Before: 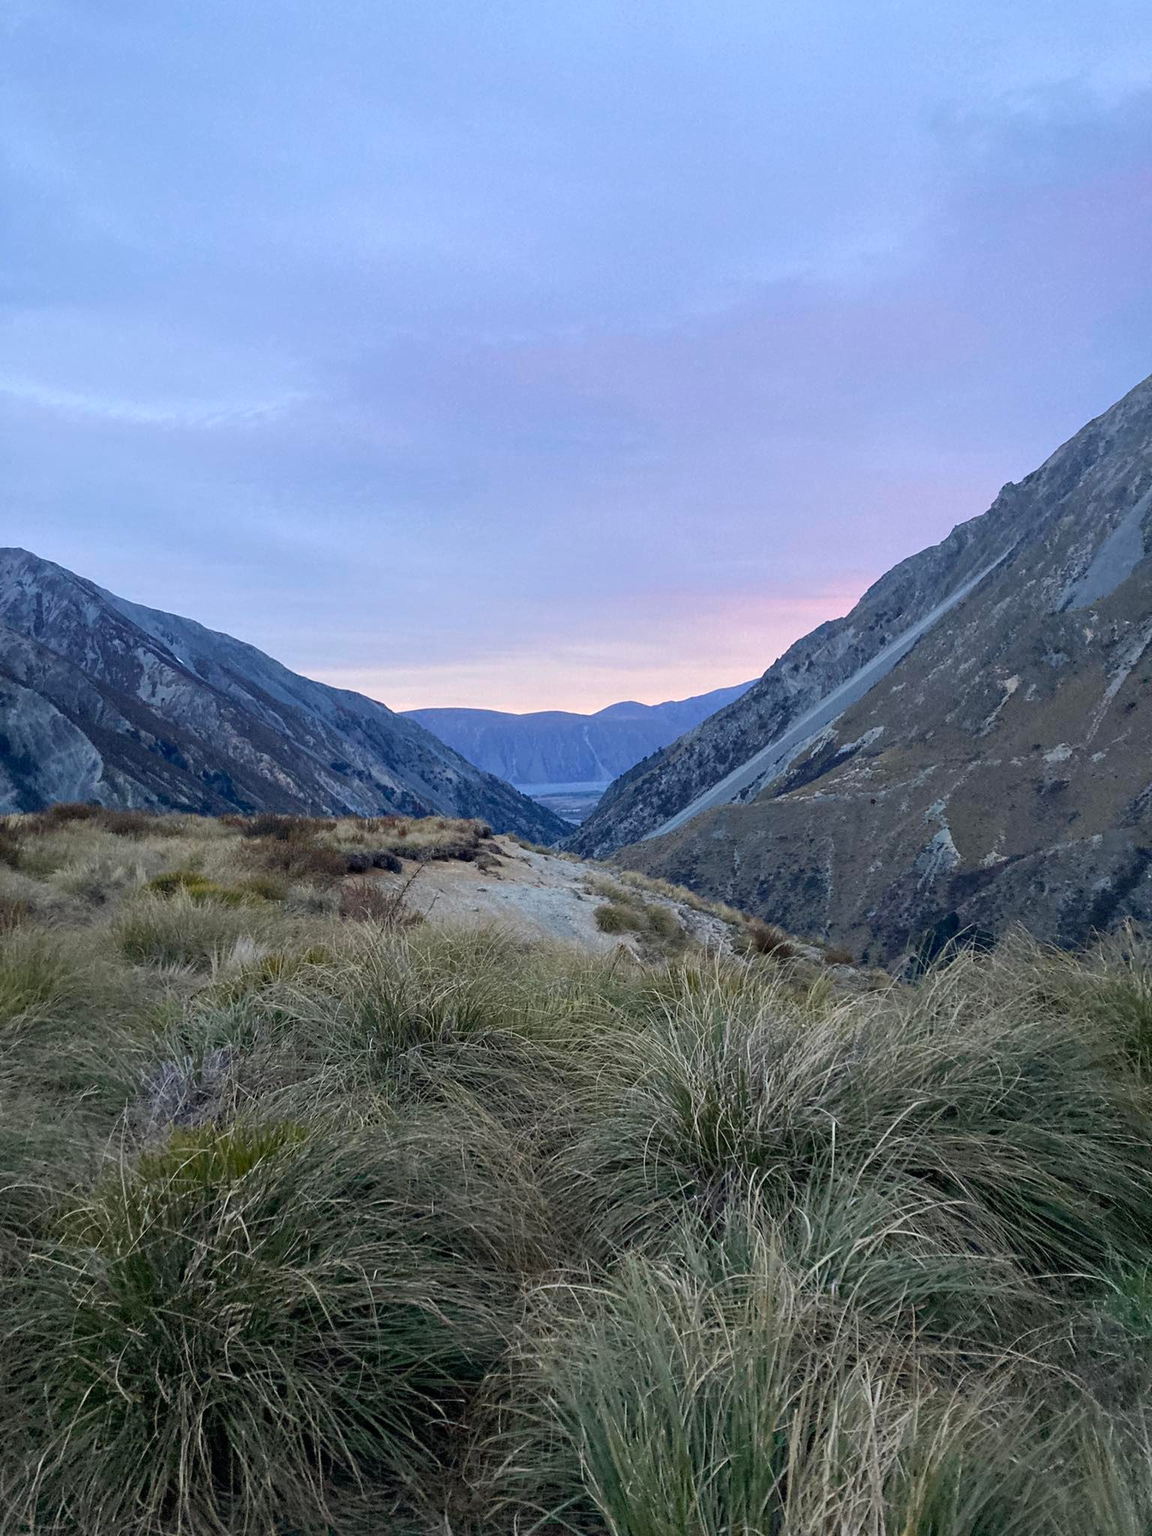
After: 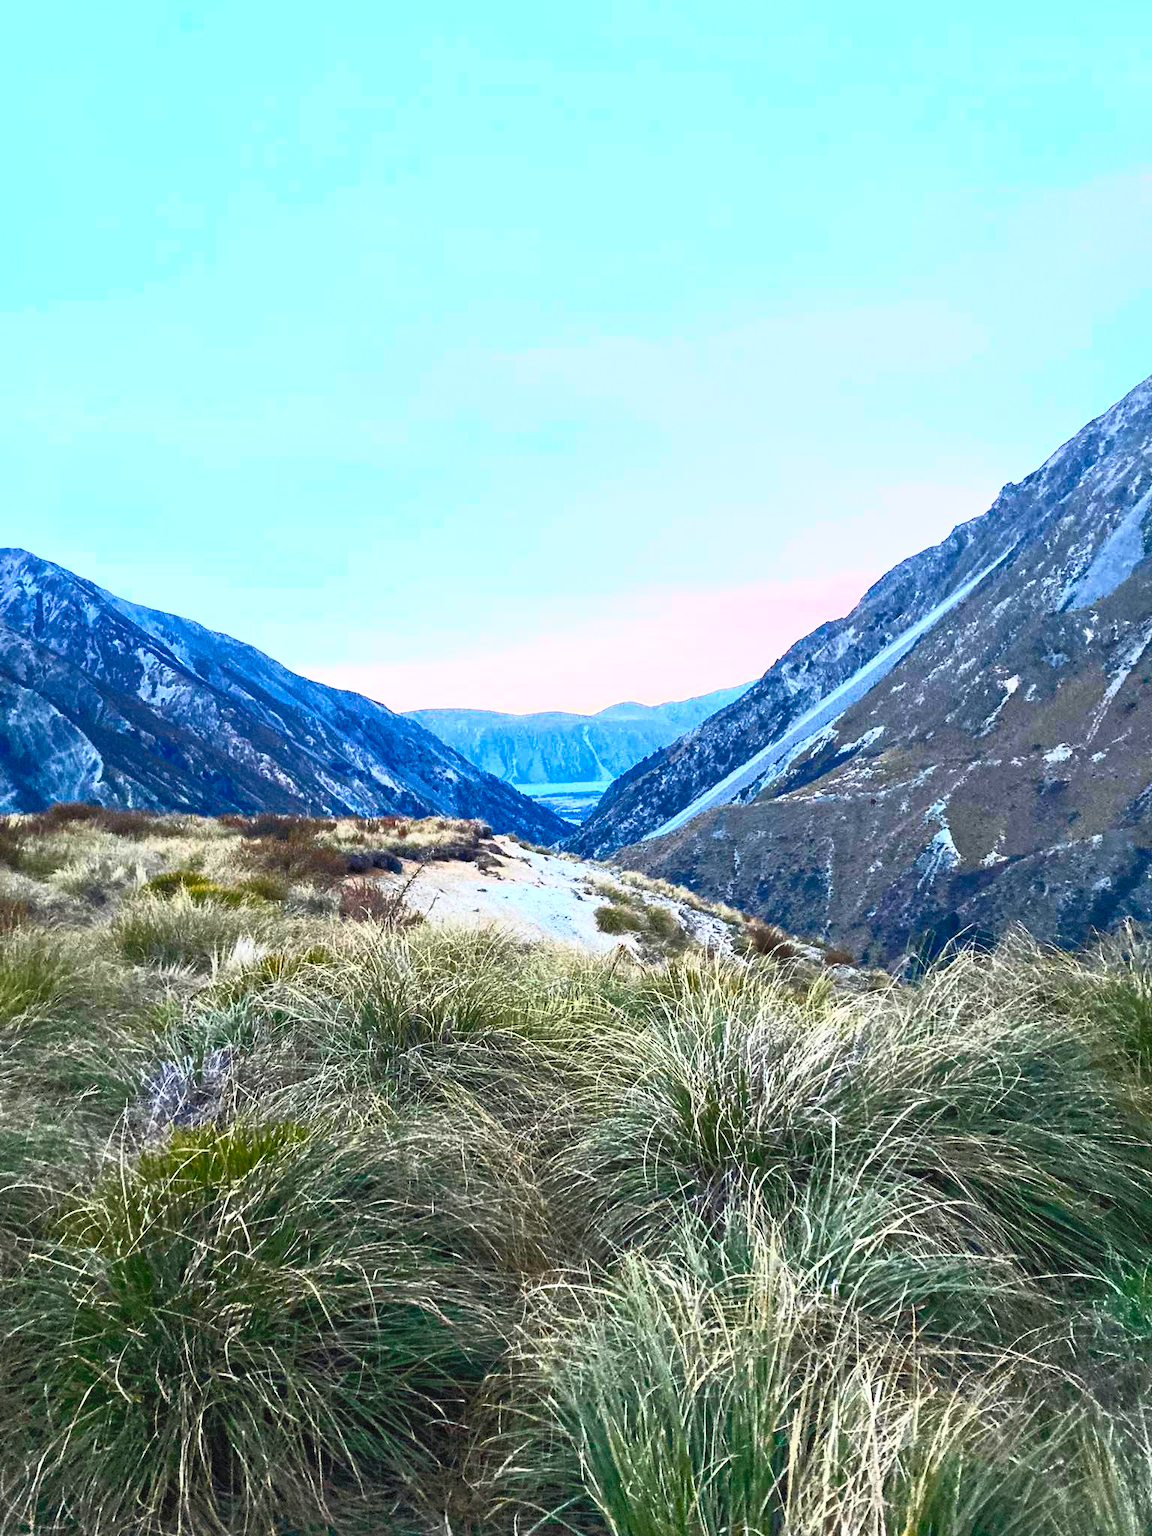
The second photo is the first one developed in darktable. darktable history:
contrast brightness saturation: contrast 0.993, brightness 0.999, saturation 0.998
local contrast: mode bilateral grid, contrast 29, coarseness 15, detail 115%, midtone range 0.2
